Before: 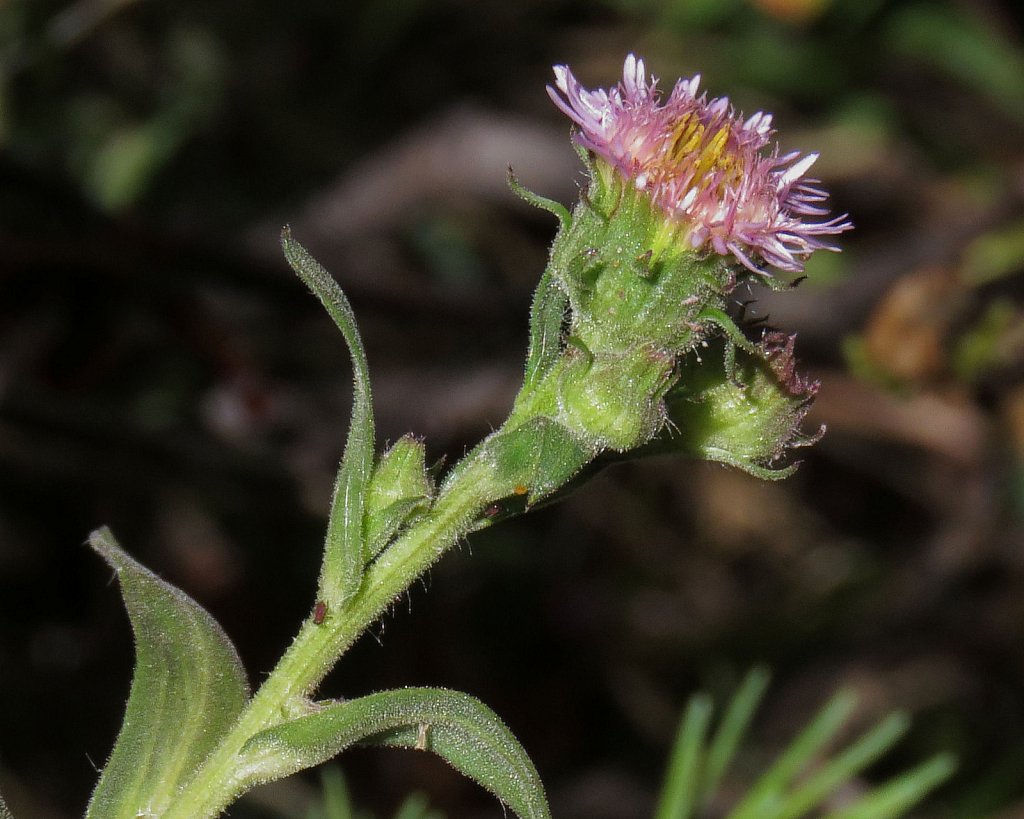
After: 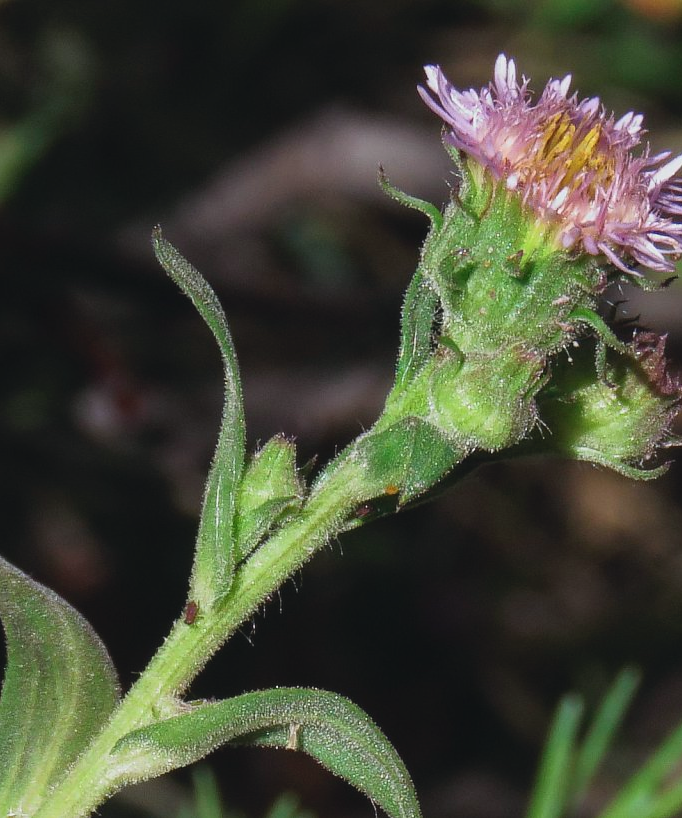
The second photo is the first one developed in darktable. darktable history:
crop and rotate: left 12.648%, right 20.685%
tone curve: curves: ch0 [(0, 0.045) (0.155, 0.169) (0.46, 0.466) (0.751, 0.788) (1, 0.961)]; ch1 [(0, 0) (0.43, 0.408) (0.472, 0.469) (0.505, 0.503) (0.553, 0.555) (0.592, 0.581) (1, 1)]; ch2 [(0, 0) (0.505, 0.495) (0.579, 0.569) (1, 1)], color space Lab, independent channels, preserve colors none
